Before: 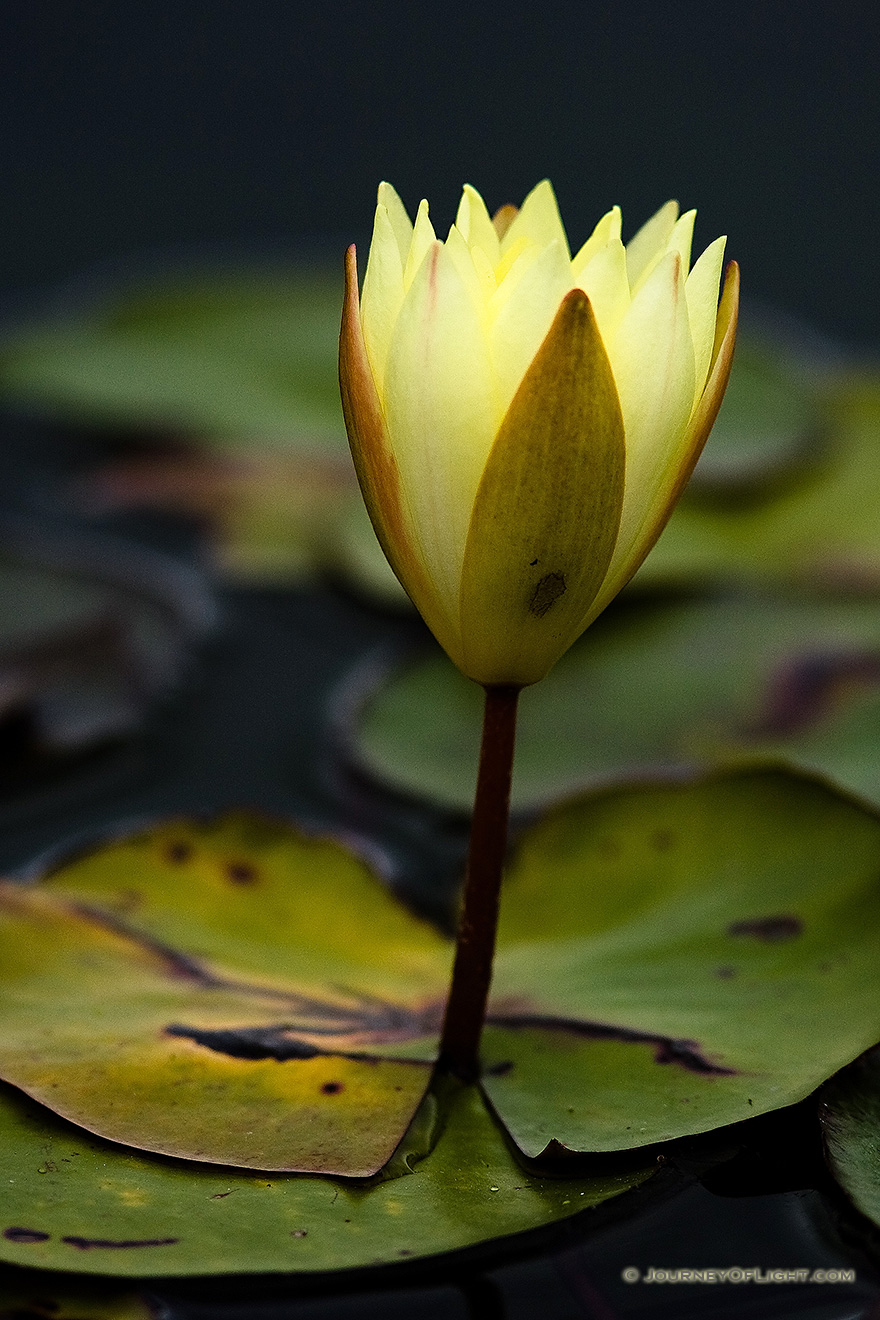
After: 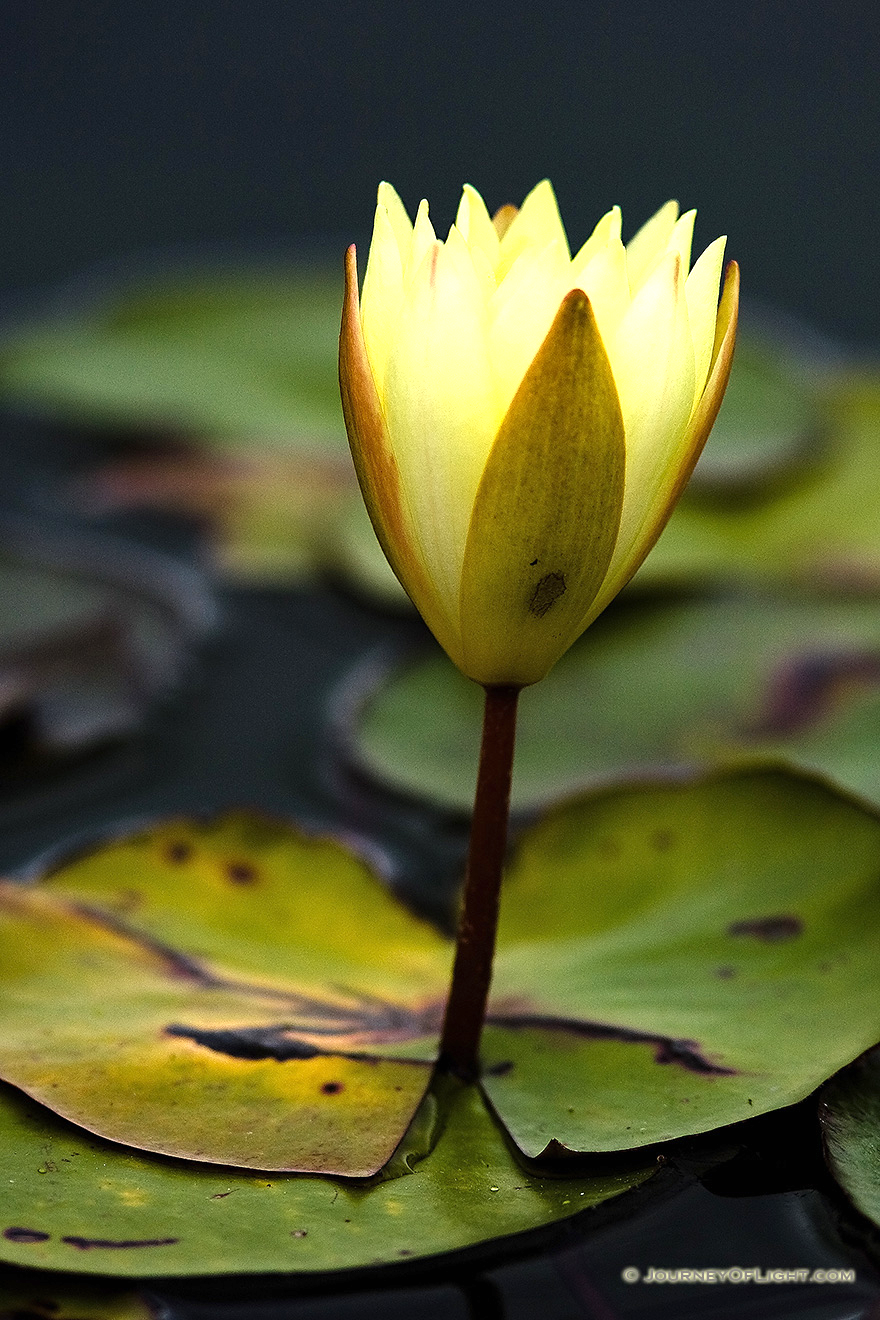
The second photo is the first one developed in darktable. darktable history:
exposure: black level correction 0, exposure 0.699 EV, compensate exposure bias true, compensate highlight preservation false
shadows and highlights: shadows 19.97, highlights -20.41, highlights color adjustment 77.65%, soften with gaussian
